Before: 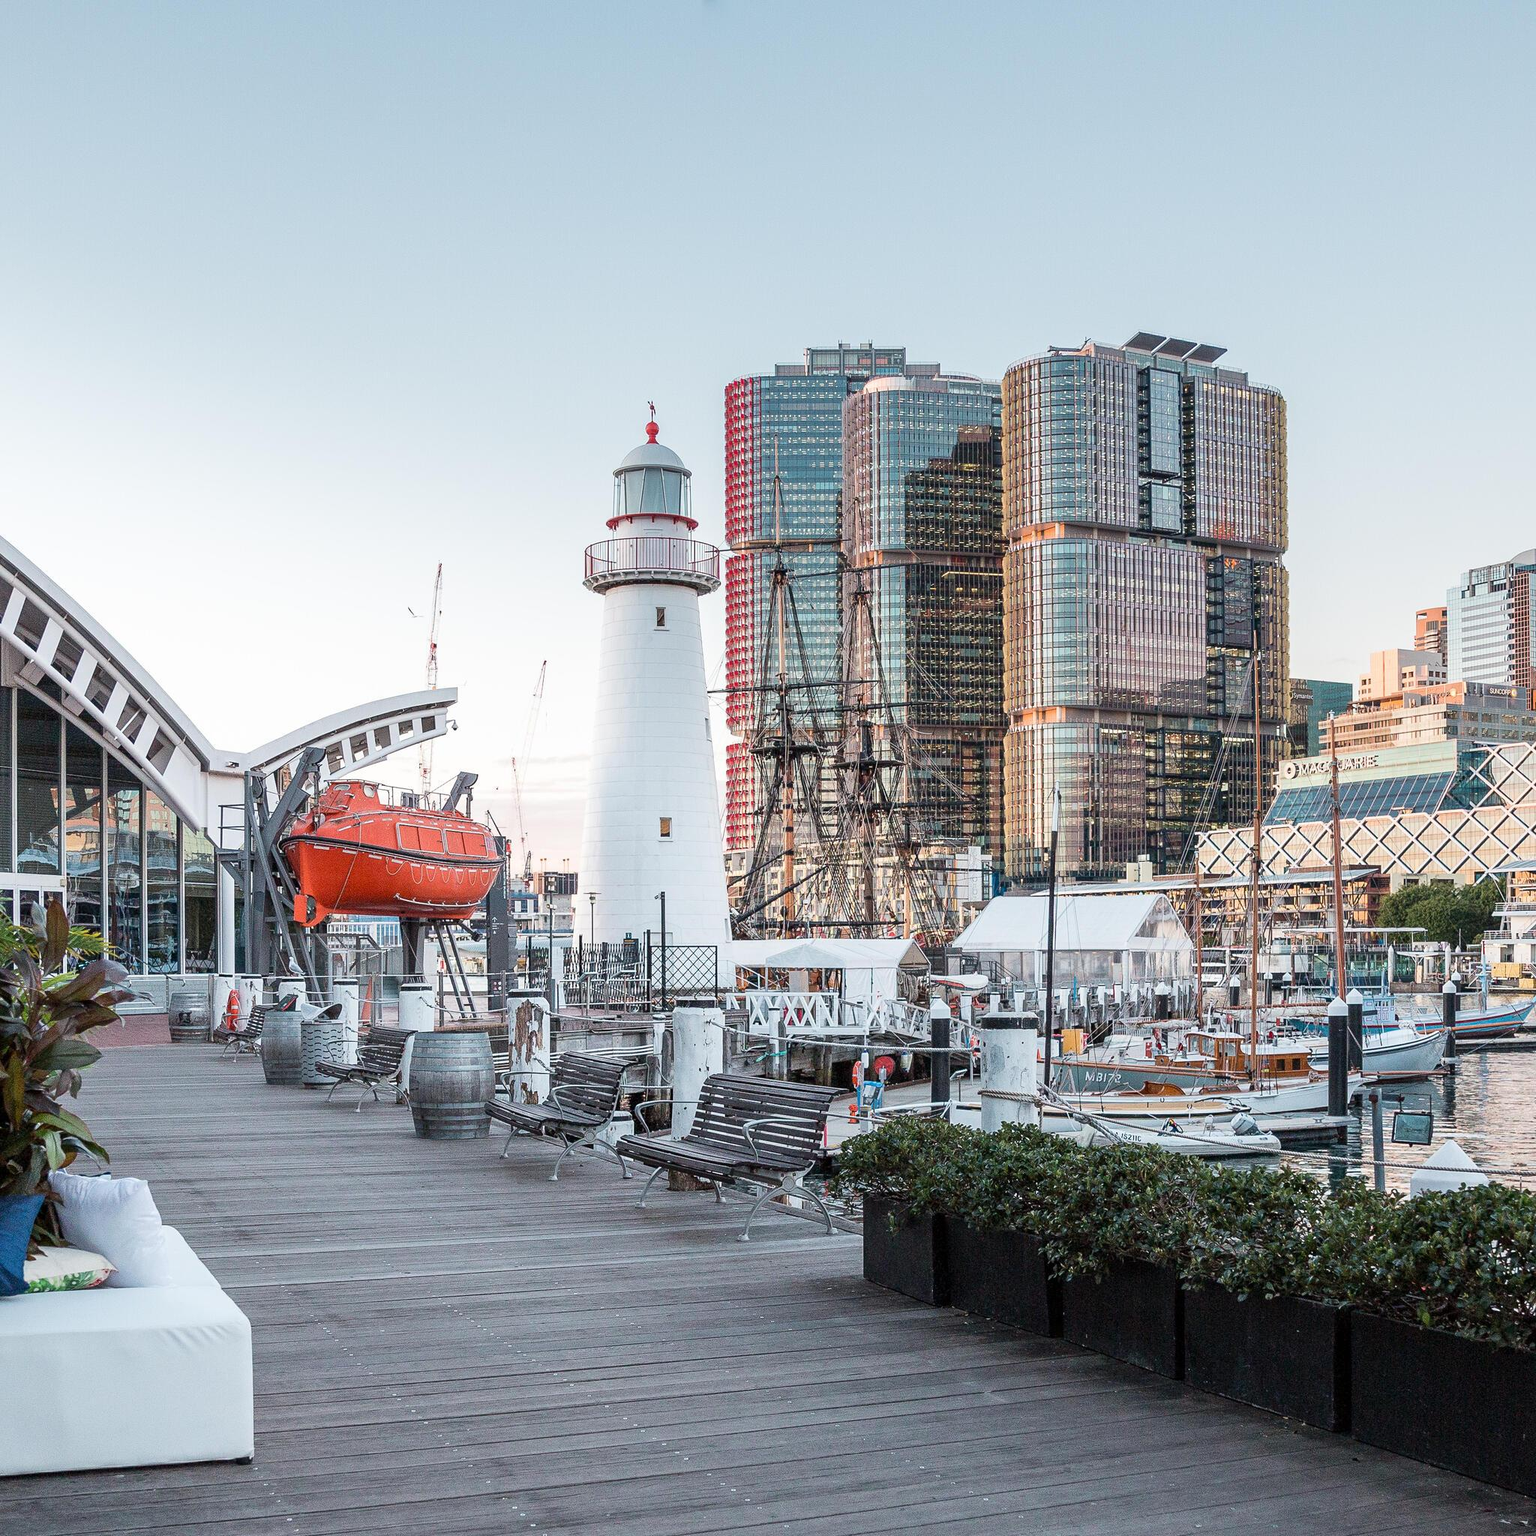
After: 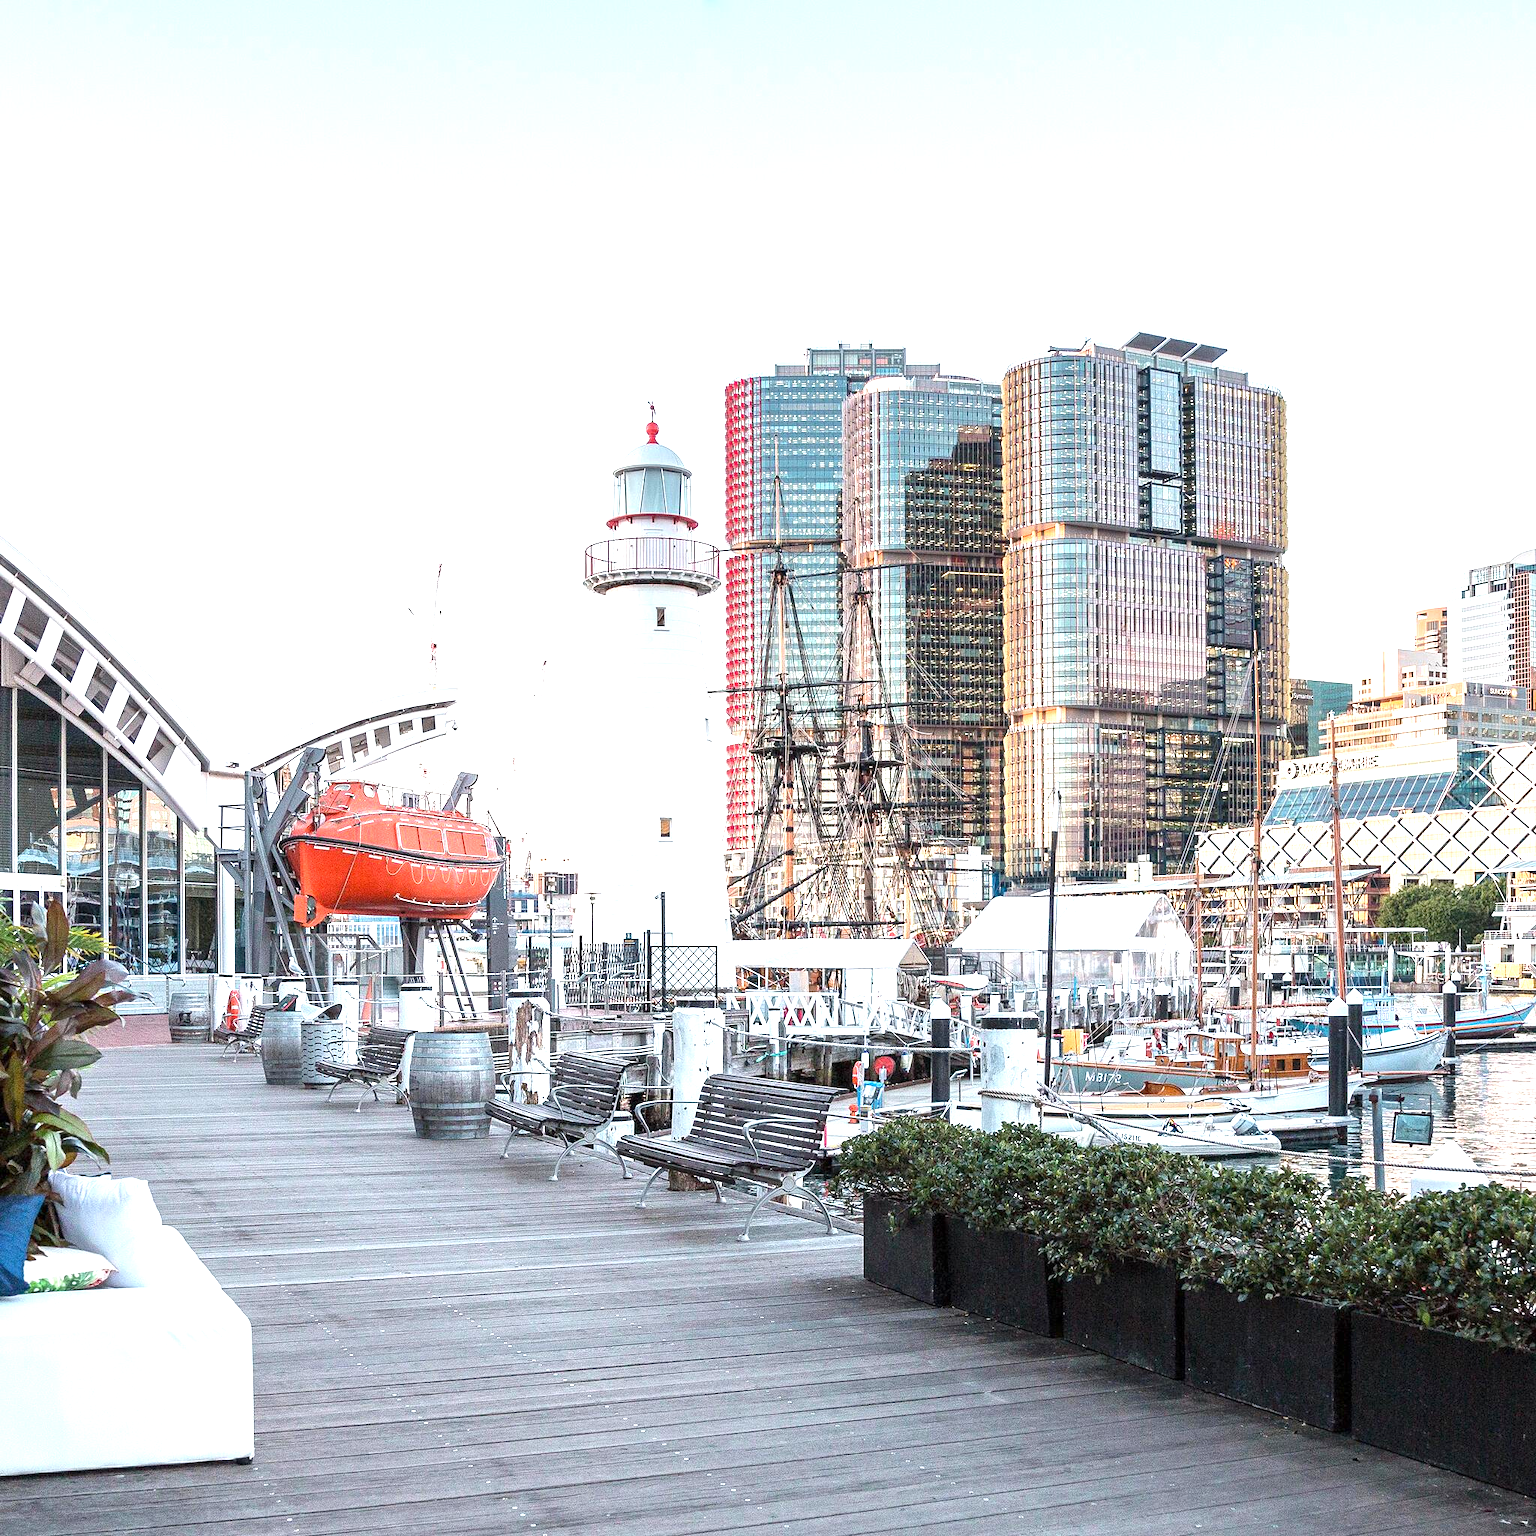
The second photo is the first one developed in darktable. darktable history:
exposure: exposure 1 EV, compensate exposure bias true, compensate highlight preservation false
tone equalizer: on, module defaults
